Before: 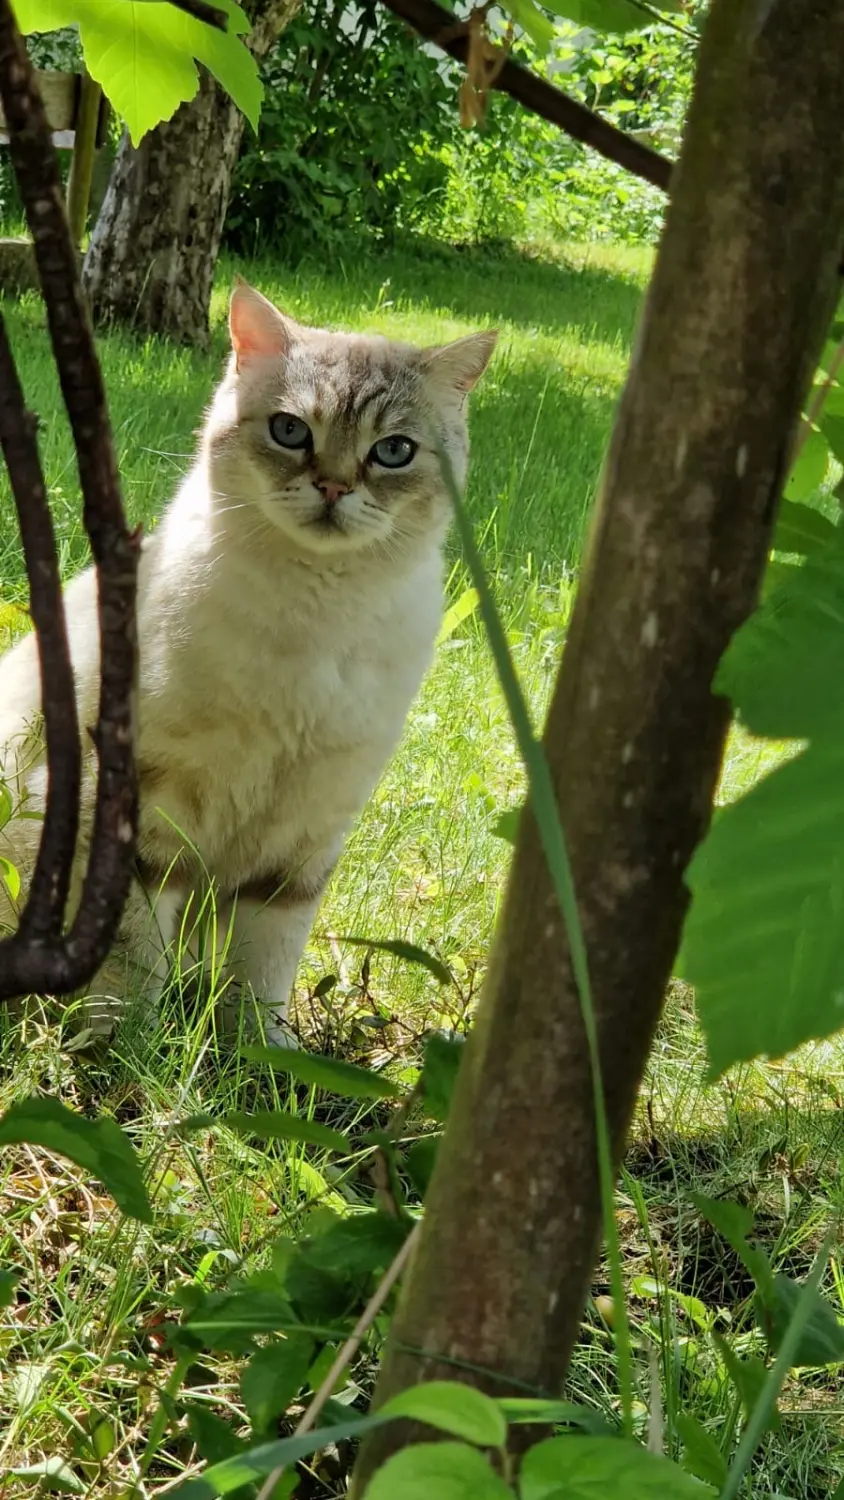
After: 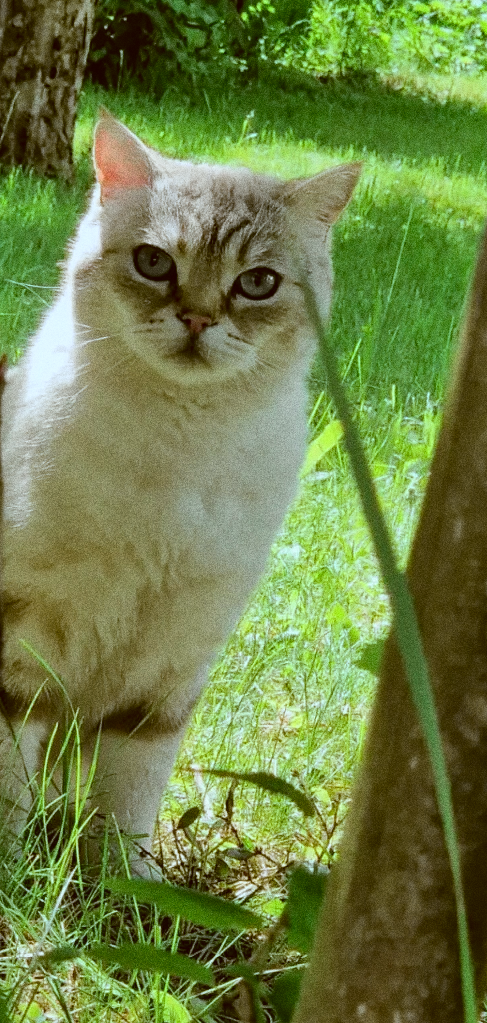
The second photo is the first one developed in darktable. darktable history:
tone curve: curves: ch0 [(0, 0.013) (0.036, 0.035) (0.274, 0.288) (0.504, 0.536) (0.844, 0.84) (1, 0.97)]; ch1 [(0, 0) (0.389, 0.403) (0.462, 0.48) (0.499, 0.5) (0.522, 0.534) (0.567, 0.588) (0.626, 0.645) (0.749, 0.781) (1, 1)]; ch2 [(0, 0) (0.457, 0.486) (0.5, 0.501) (0.533, 0.539) (0.599, 0.6) (0.704, 0.732) (1, 1)], color space Lab, independent channels, preserve colors none
shadows and highlights: low approximation 0.01, soften with gaussian
grain: coarseness 0.09 ISO, strength 40%
color calibration: x 0.396, y 0.386, temperature 3669 K
crop: left 16.202%, top 11.208%, right 26.045%, bottom 20.557%
color correction: highlights a* -0.482, highlights b* 0.161, shadows a* 4.66, shadows b* 20.72
